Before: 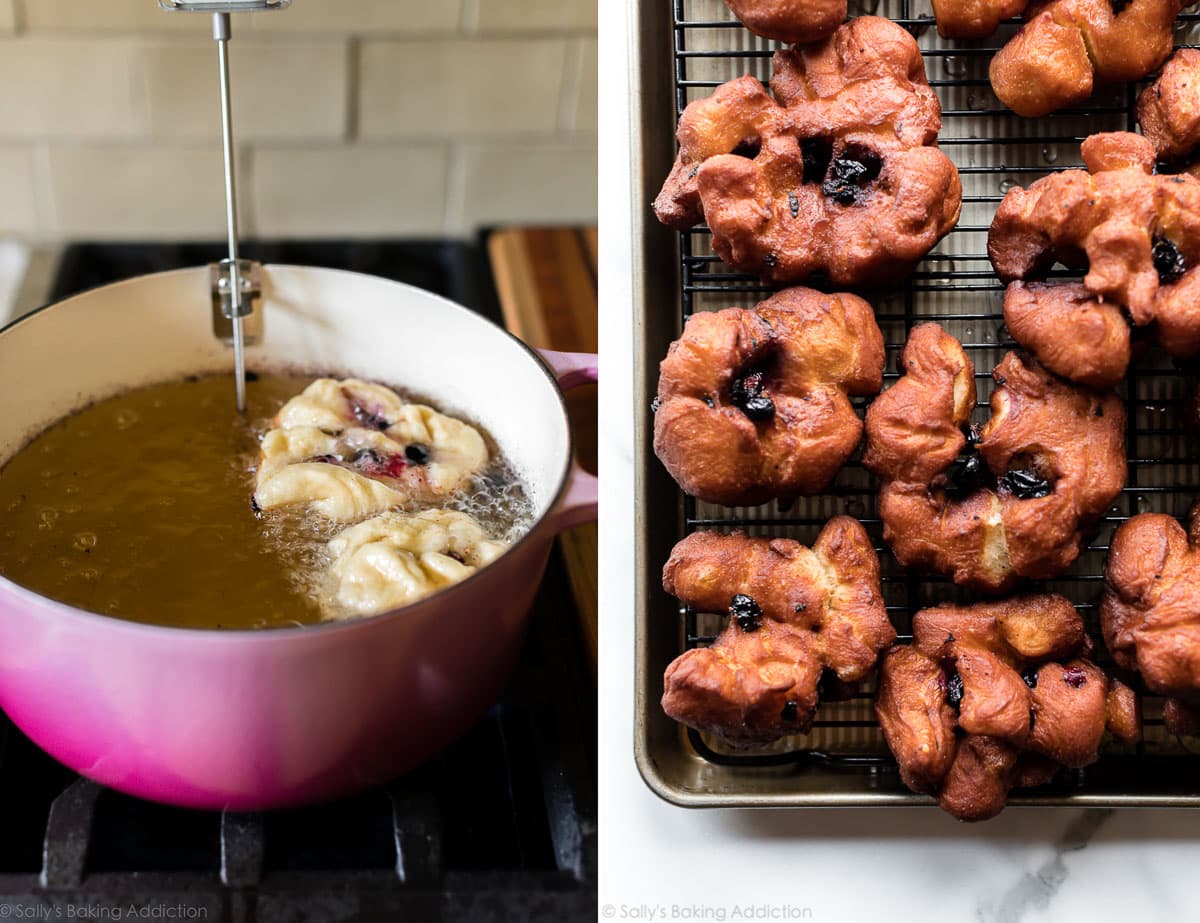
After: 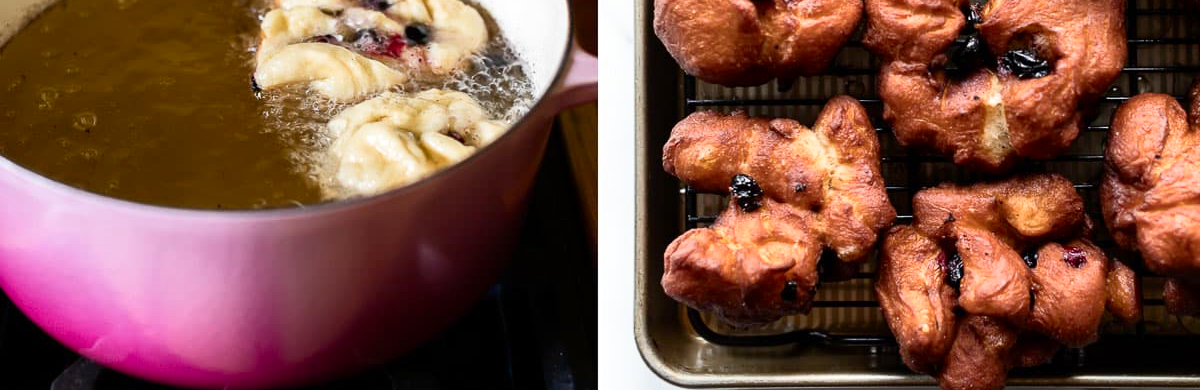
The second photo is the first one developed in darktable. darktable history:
crop: top 45.567%, bottom 12.124%
contrast brightness saturation: contrast 0.215
shadows and highlights: shadows 43.24, highlights 7.39
